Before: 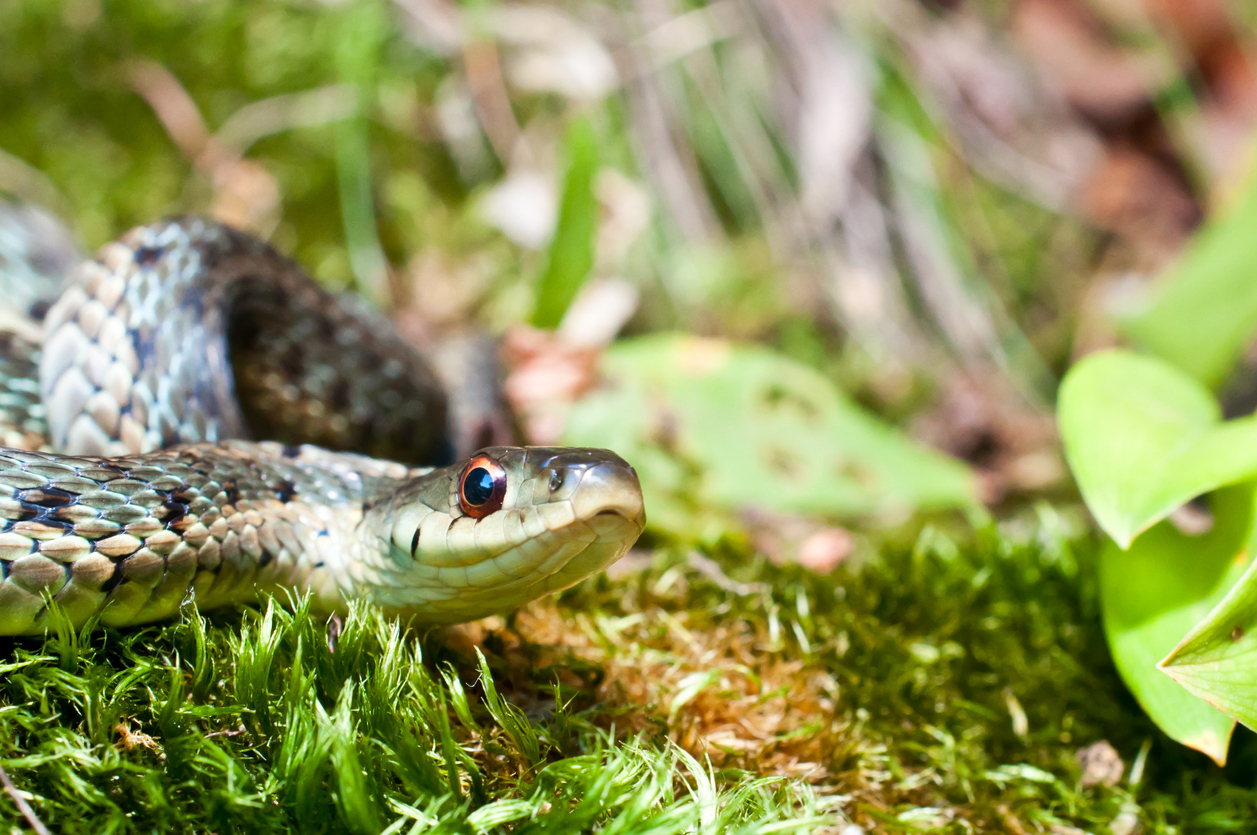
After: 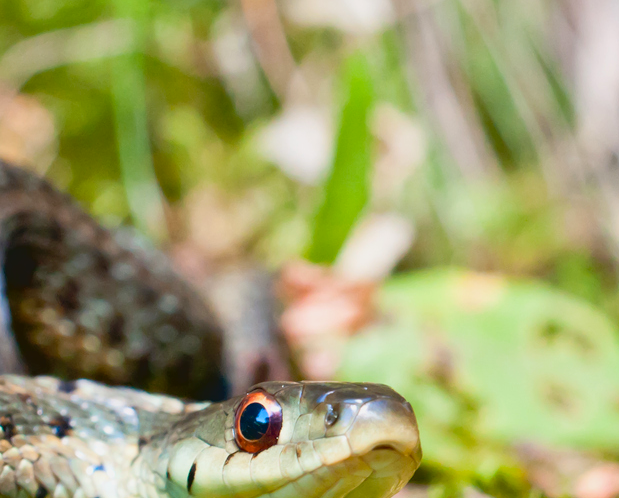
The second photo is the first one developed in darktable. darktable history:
crop: left 17.878%, top 7.838%, right 32.852%, bottom 32.475%
contrast brightness saturation: contrast -0.105, brightness 0.055, saturation 0.078
exposure: black level correction 0.01, exposure 0.016 EV, compensate highlight preservation false
